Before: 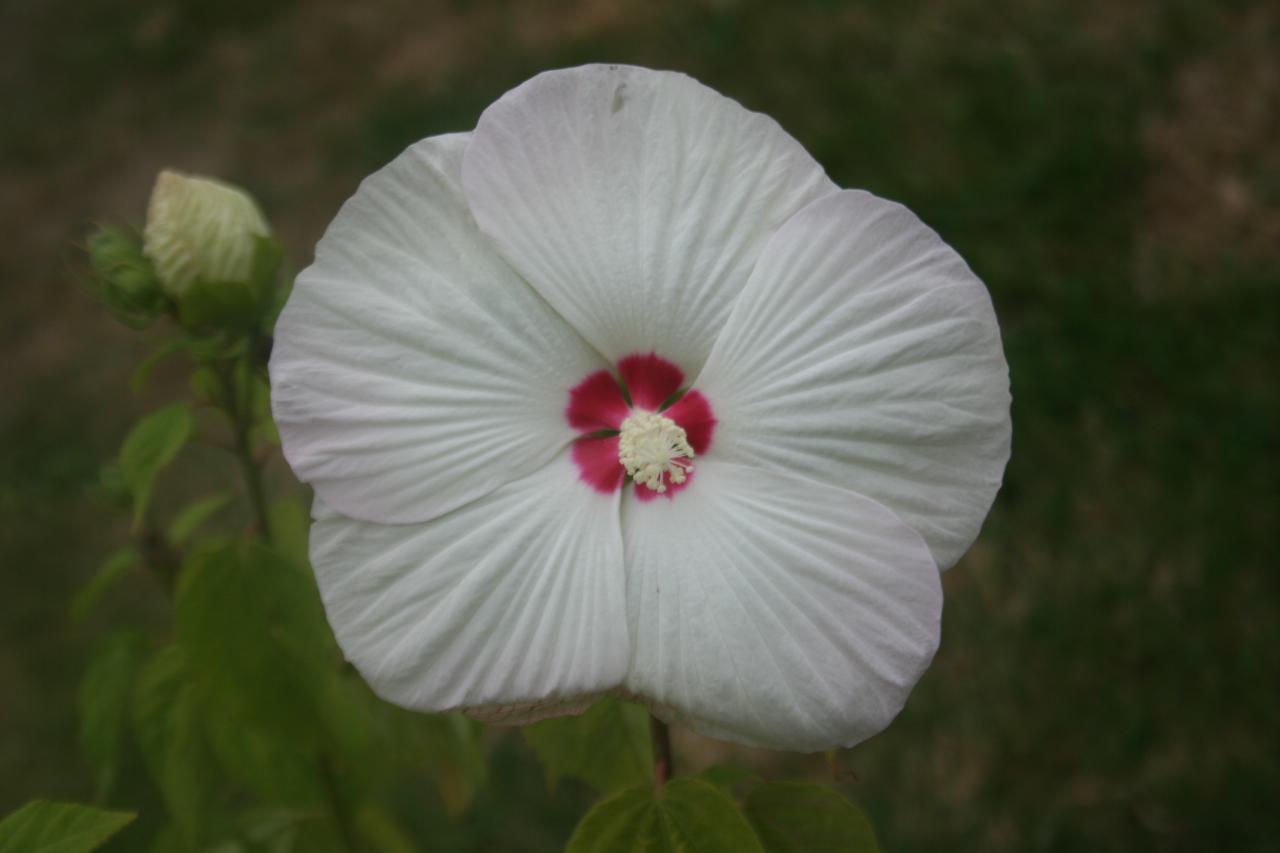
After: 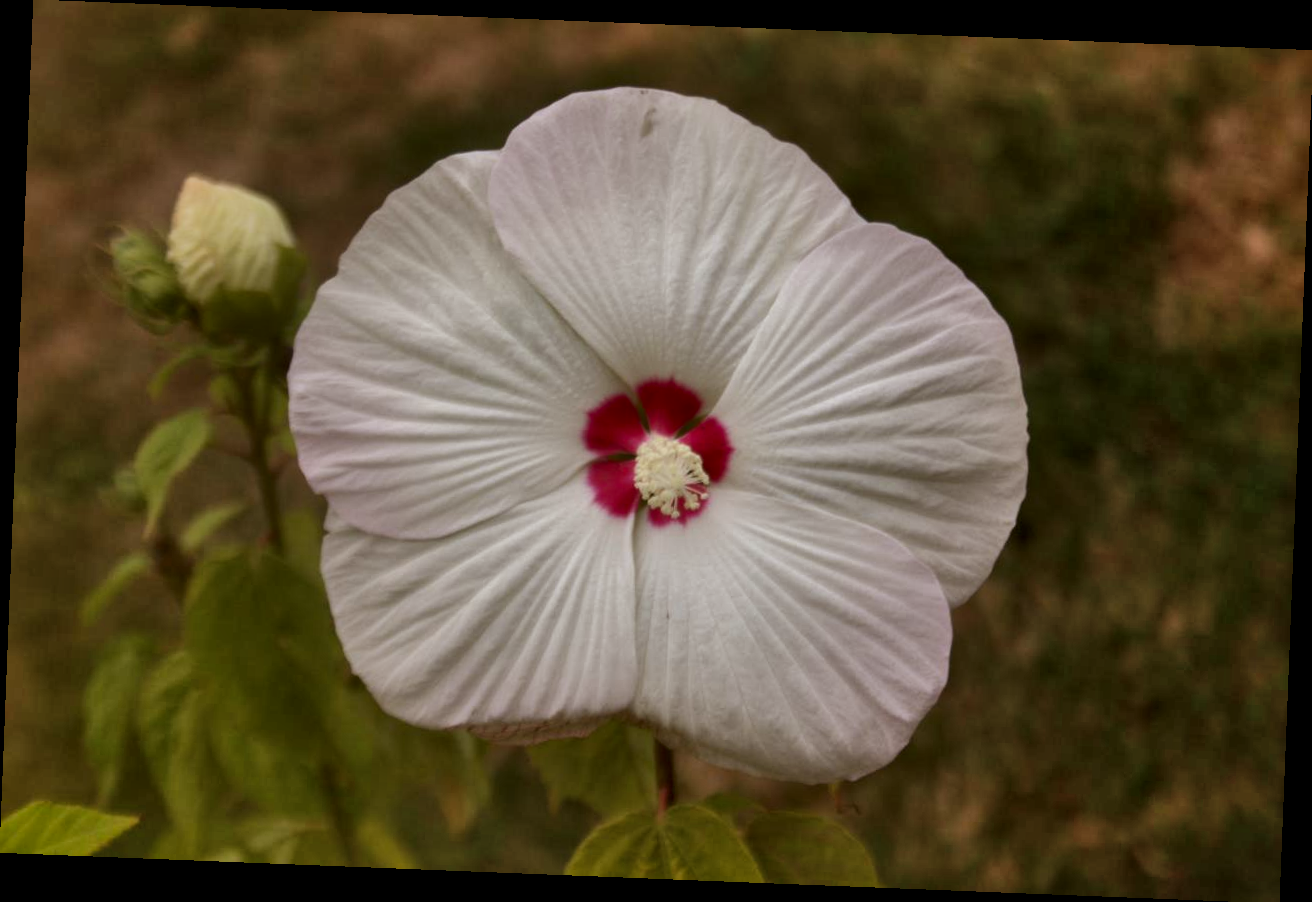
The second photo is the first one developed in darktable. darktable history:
rotate and perspective: rotation 2.27°, automatic cropping off
local contrast: mode bilateral grid, contrast 20, coarseness 50, detail 161%, midtone range 0.2
shadows and highlights: low approximation 0.01, soften with gaussian
rgb levels: mode RGB, independent channels, levels [[0, 0.5, 1], [0, 0.521, 1], [0, 0.536, 1]]
